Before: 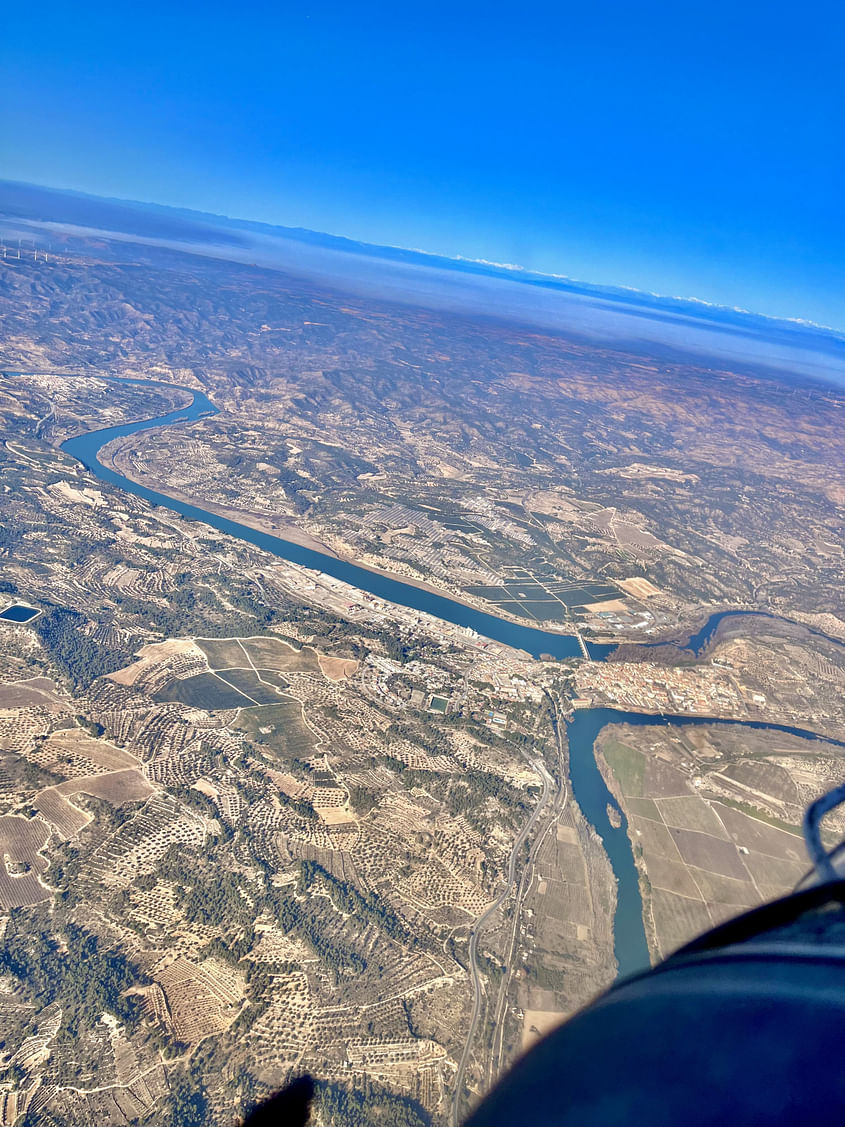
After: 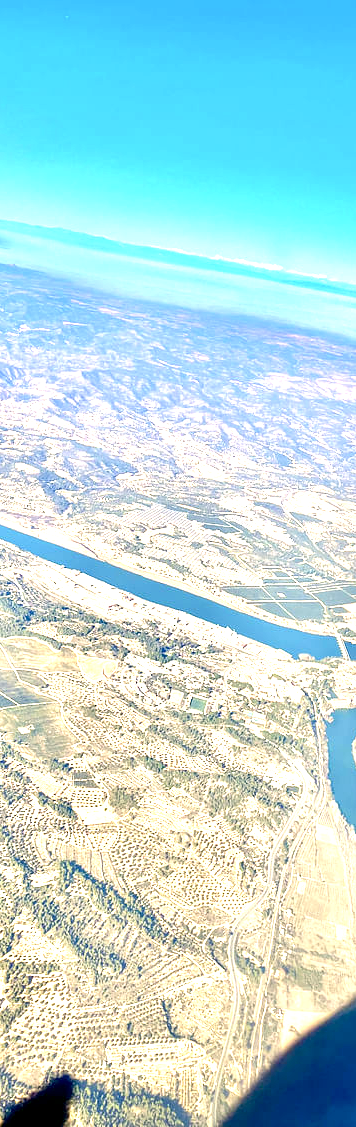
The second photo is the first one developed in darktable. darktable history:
crop: left 28.583%, right 29.231%
color correction: highlights a* -0.482, highlights b* 9.48, shadows a* -9.48, shadows b* 0.803
exposure: black level correction 0.001, exposure 1.735 EV, compensate highlight preservation false
